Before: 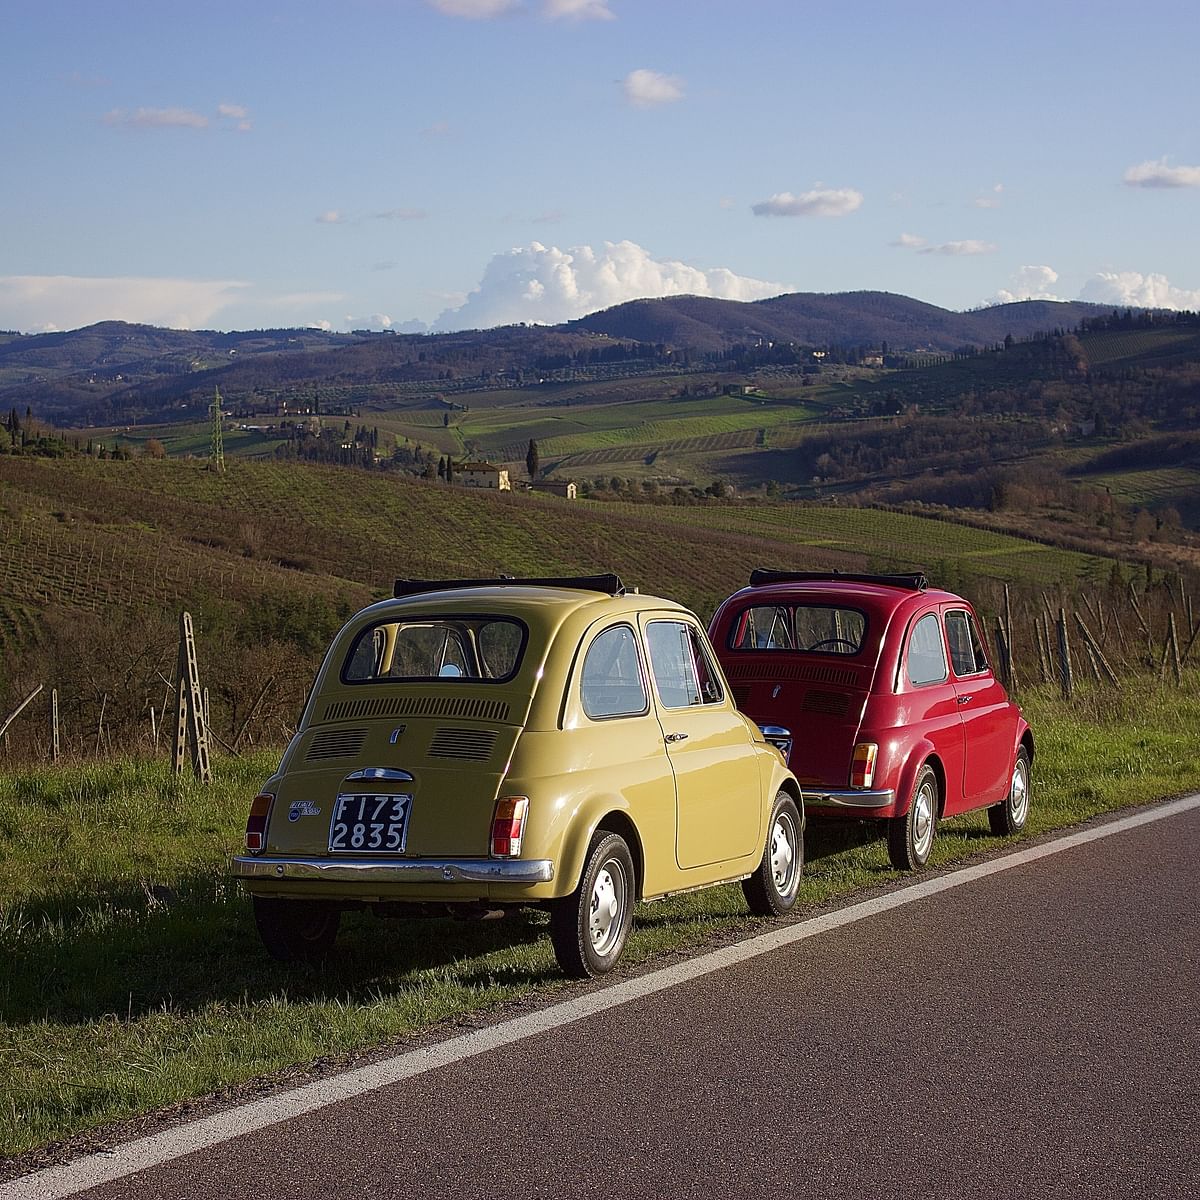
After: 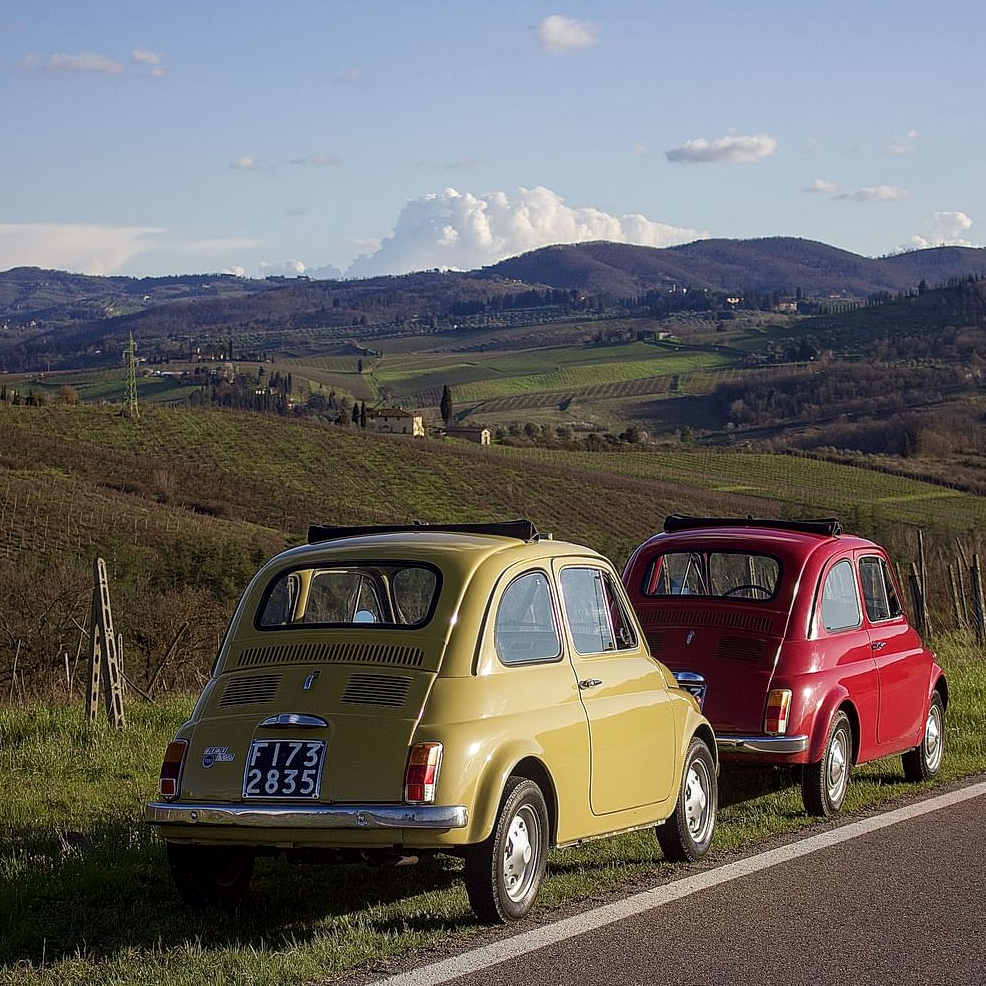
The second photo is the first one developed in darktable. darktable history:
color balance: mode lift, gamma, gain (sRGB)
crop and rotate: left 7.196%, top 4.574%, right 10.605%, bottom 13.178%
local contrast: on, module defaults
